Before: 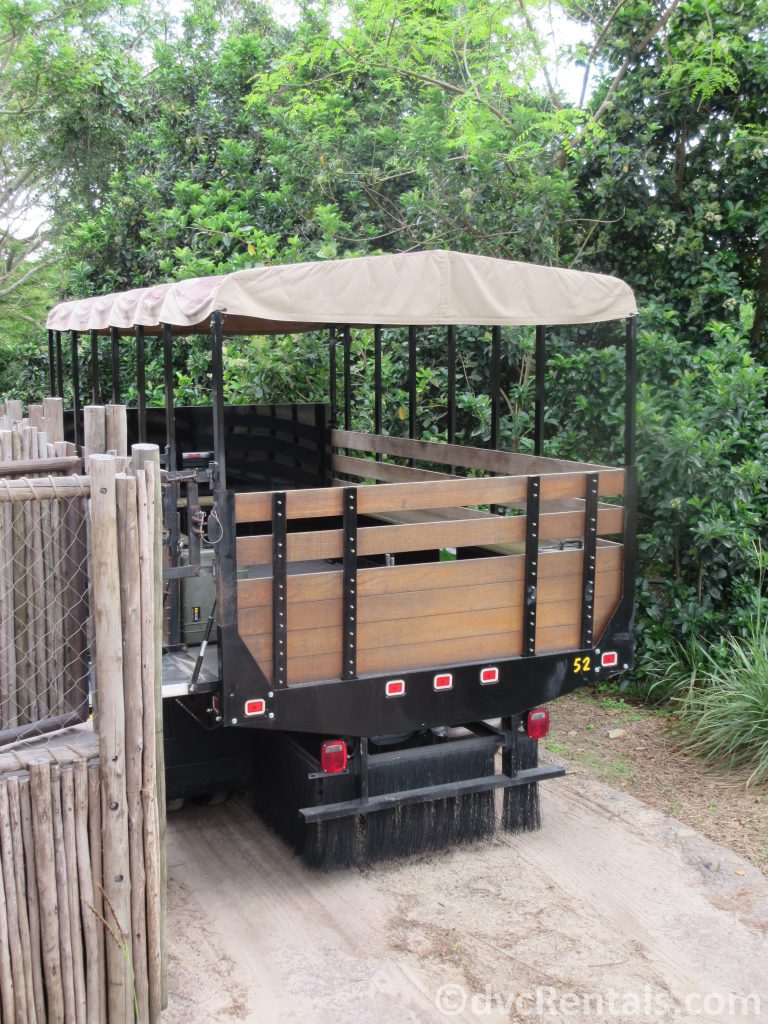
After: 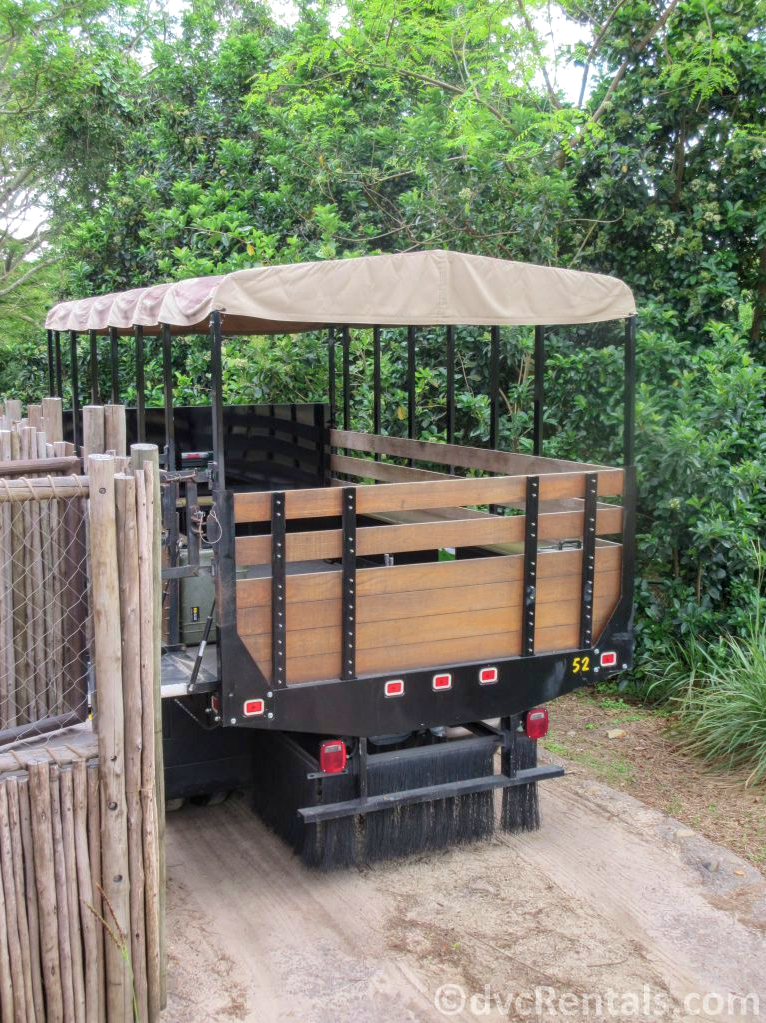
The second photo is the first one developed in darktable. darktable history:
crop and rotate: left 0.175%, bottom 0.001%
local contrast: on, module defaults
shadows and highlights: on, module defaults
velvia: on, module defaults
